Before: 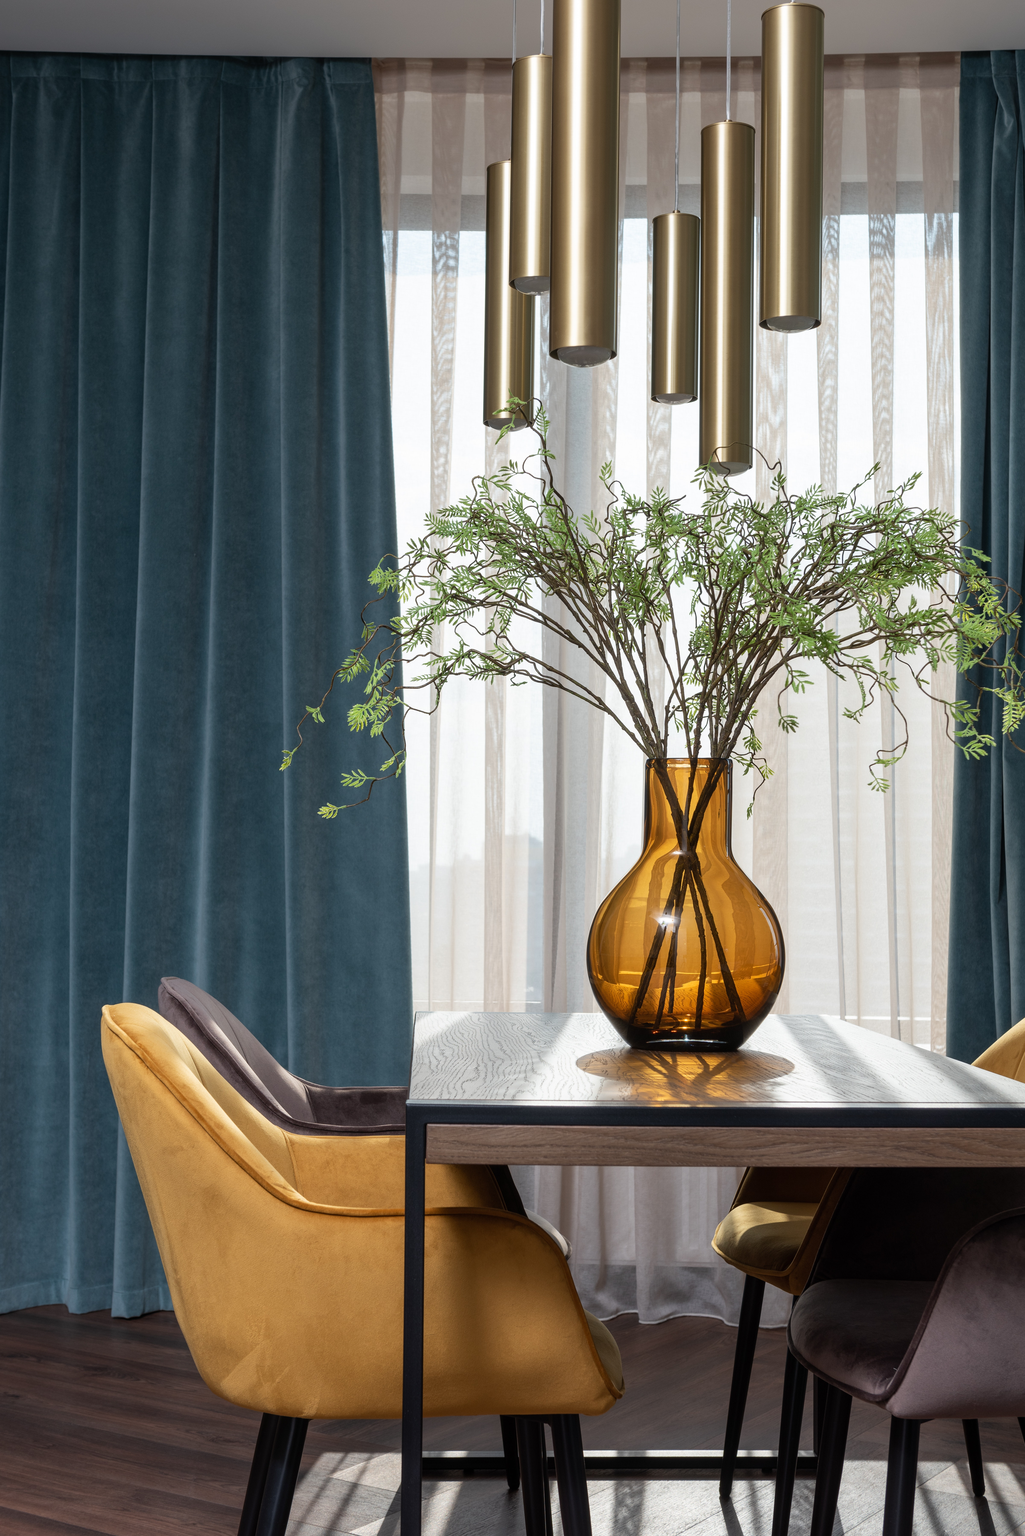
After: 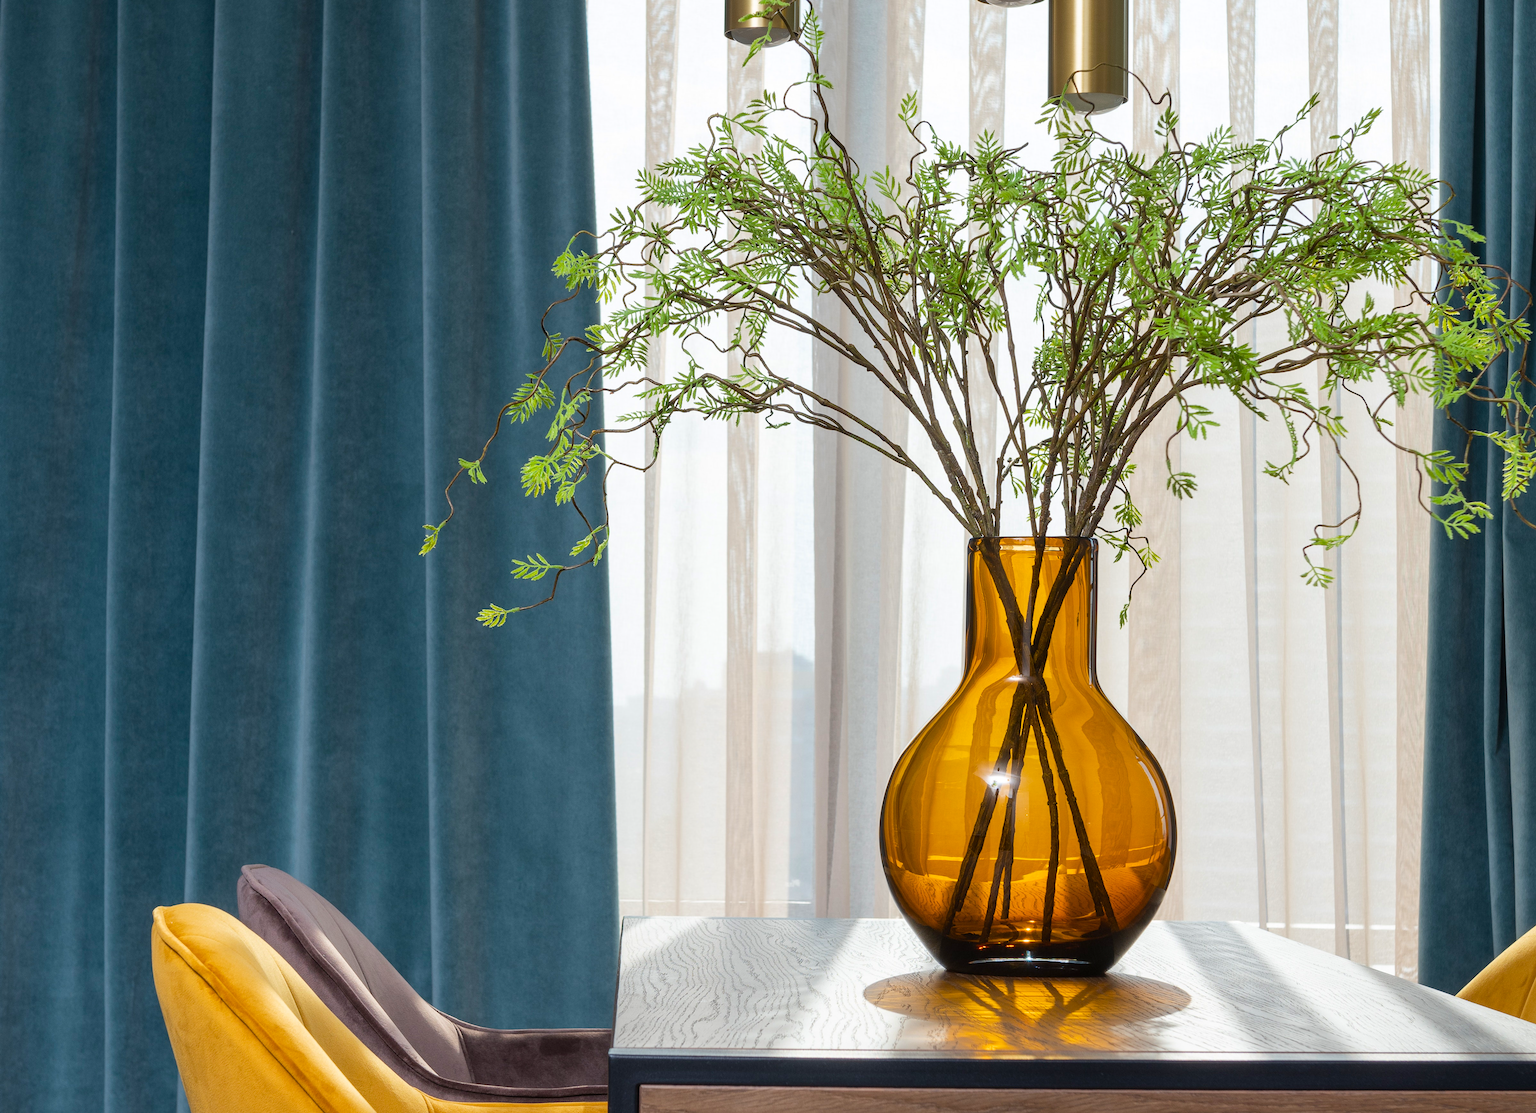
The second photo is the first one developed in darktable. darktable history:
color balance rgb: perceptual saturation grading › global saturation 25%, perceptual brilliance grading › mid-tones 10%, perceptual brilliance grading › shadows 15%, global vibrance 20%
crop and rotate: top 26.056%, bottom 25.543%
